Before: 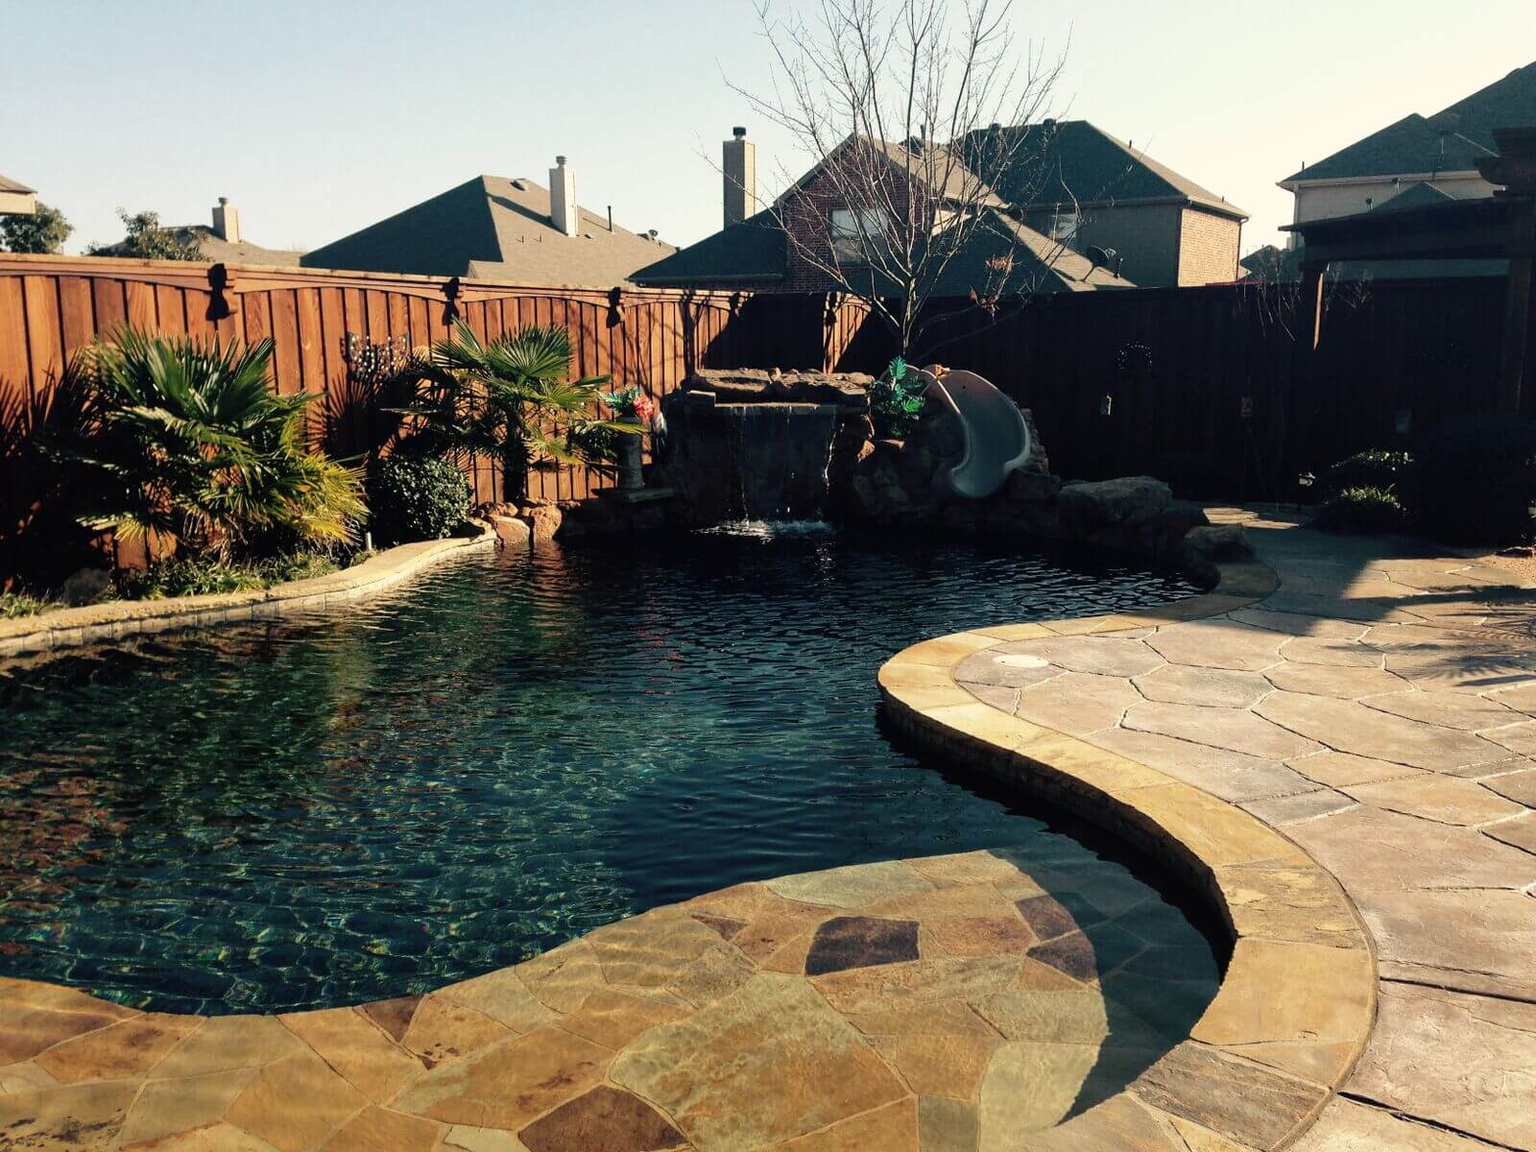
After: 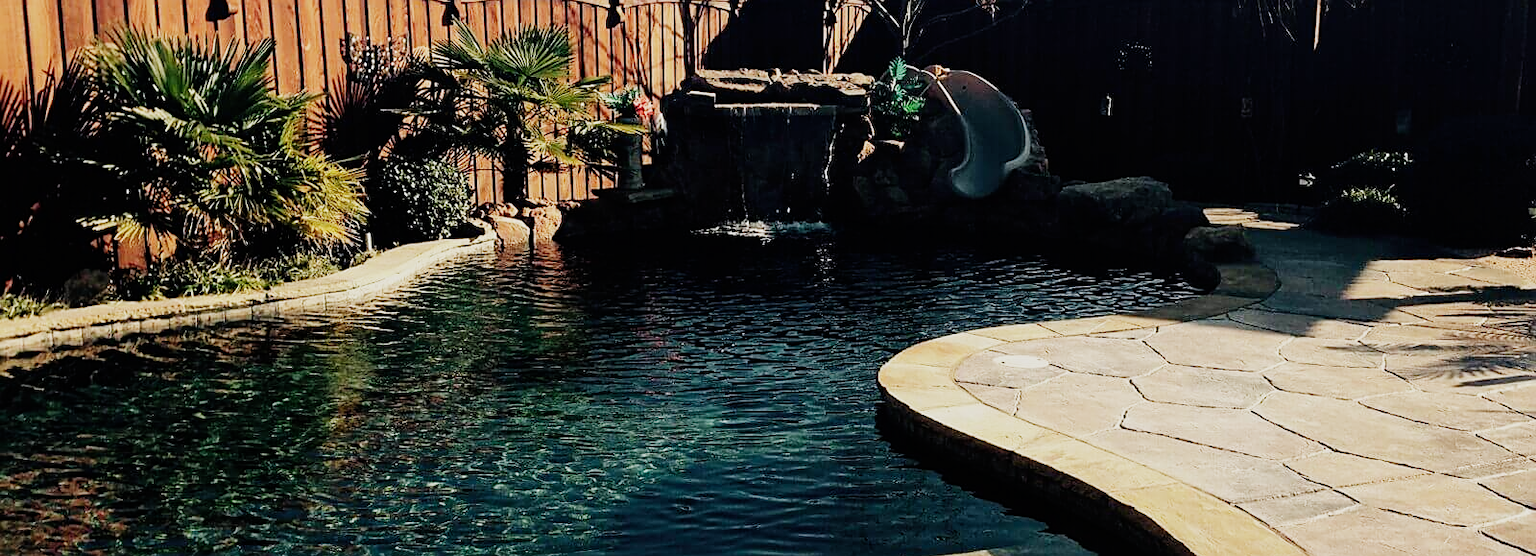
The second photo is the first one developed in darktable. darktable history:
sigmoid: skew -0.2, preserve hue 0%, red attenuation 0.1, red rotation 0.035, green attenuation 0.1, green rotation -0.017, blue attenuation 0.15, blue rotation -0.052, base primaries Rec2020
exposure: exposure 0.376 EV, compensate highlight preservation false
sharpen: on, module defaults
crop and rotate: top 26.056%, bottom 25.543%
